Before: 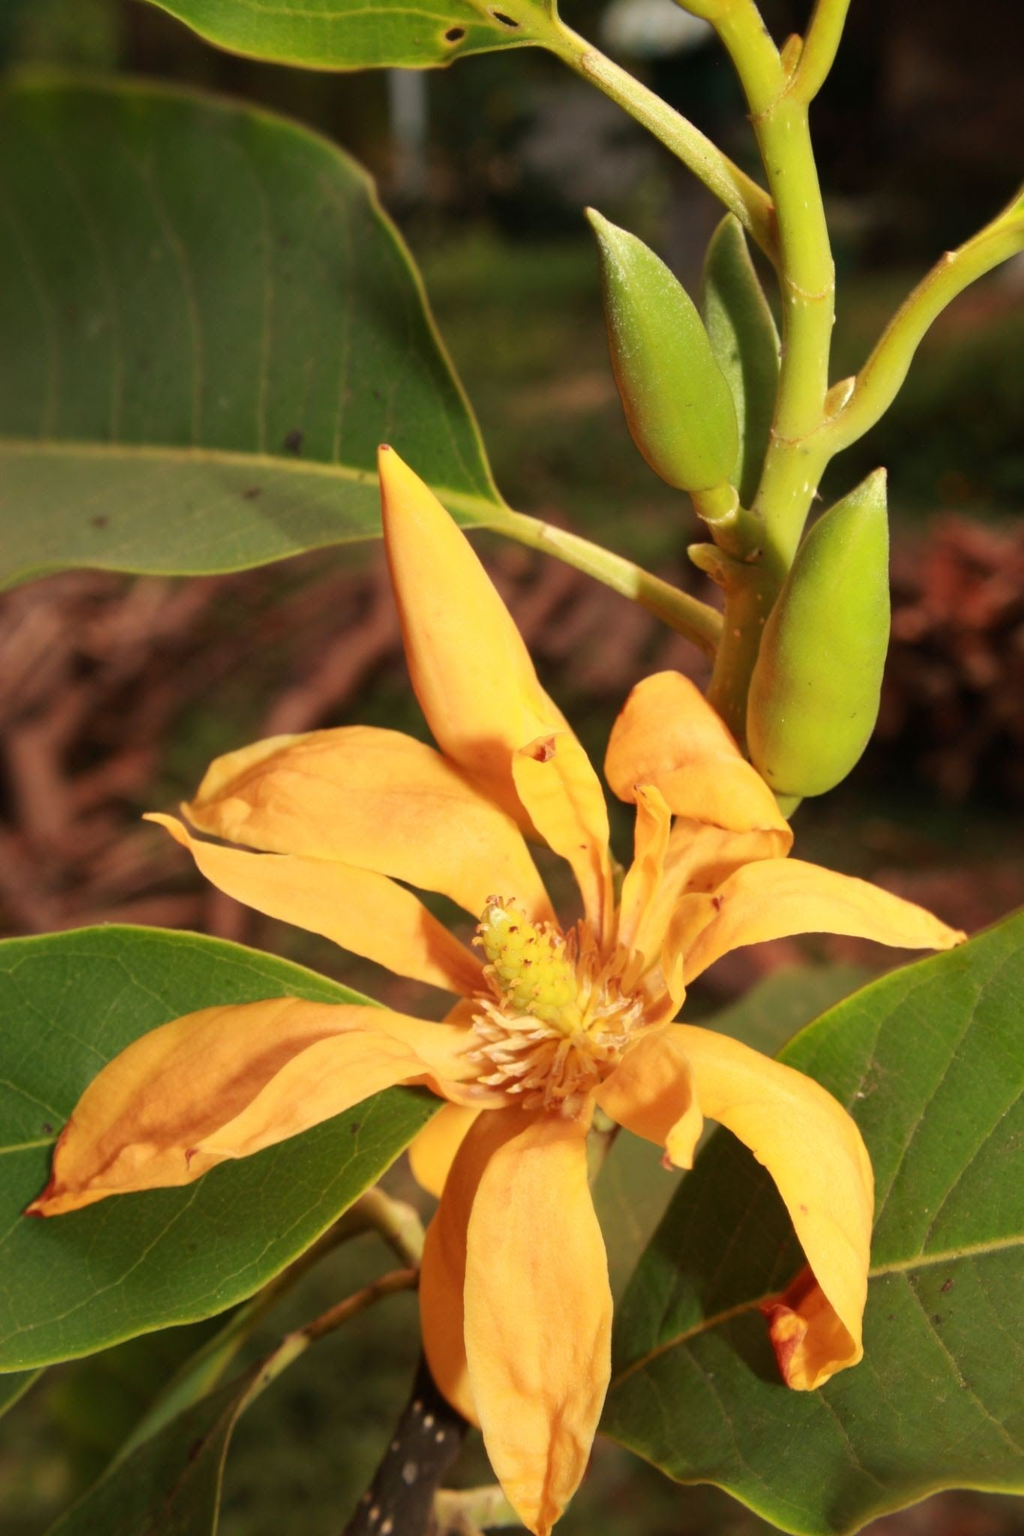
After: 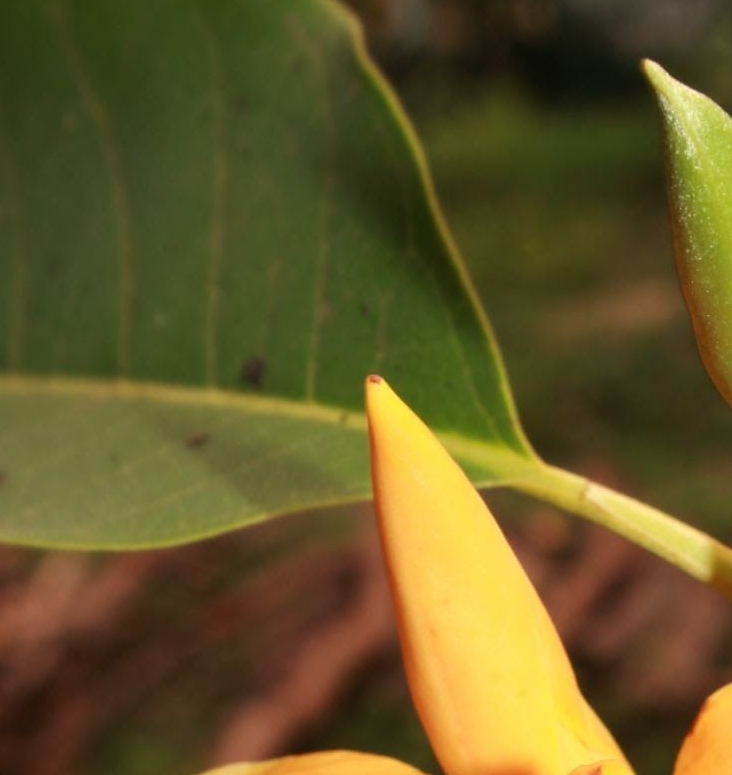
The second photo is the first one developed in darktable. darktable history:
crop: left 10.121%, top 10.631%, right 36.218%, bottom 51.526%
sharpen: radius 1, threshold 1
